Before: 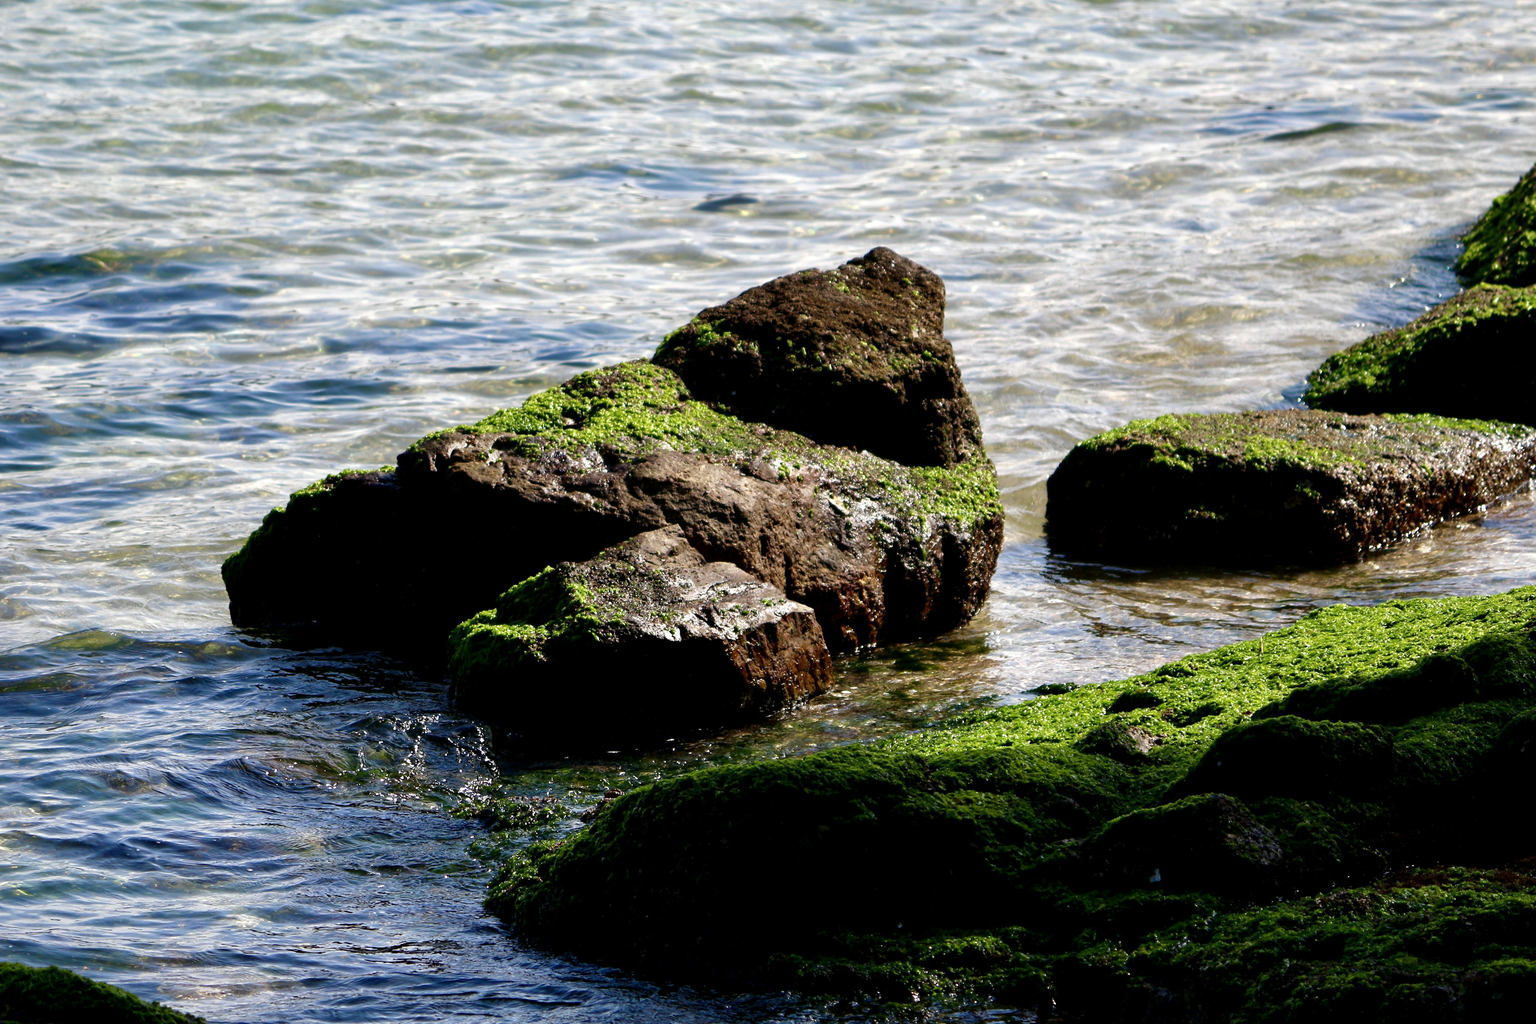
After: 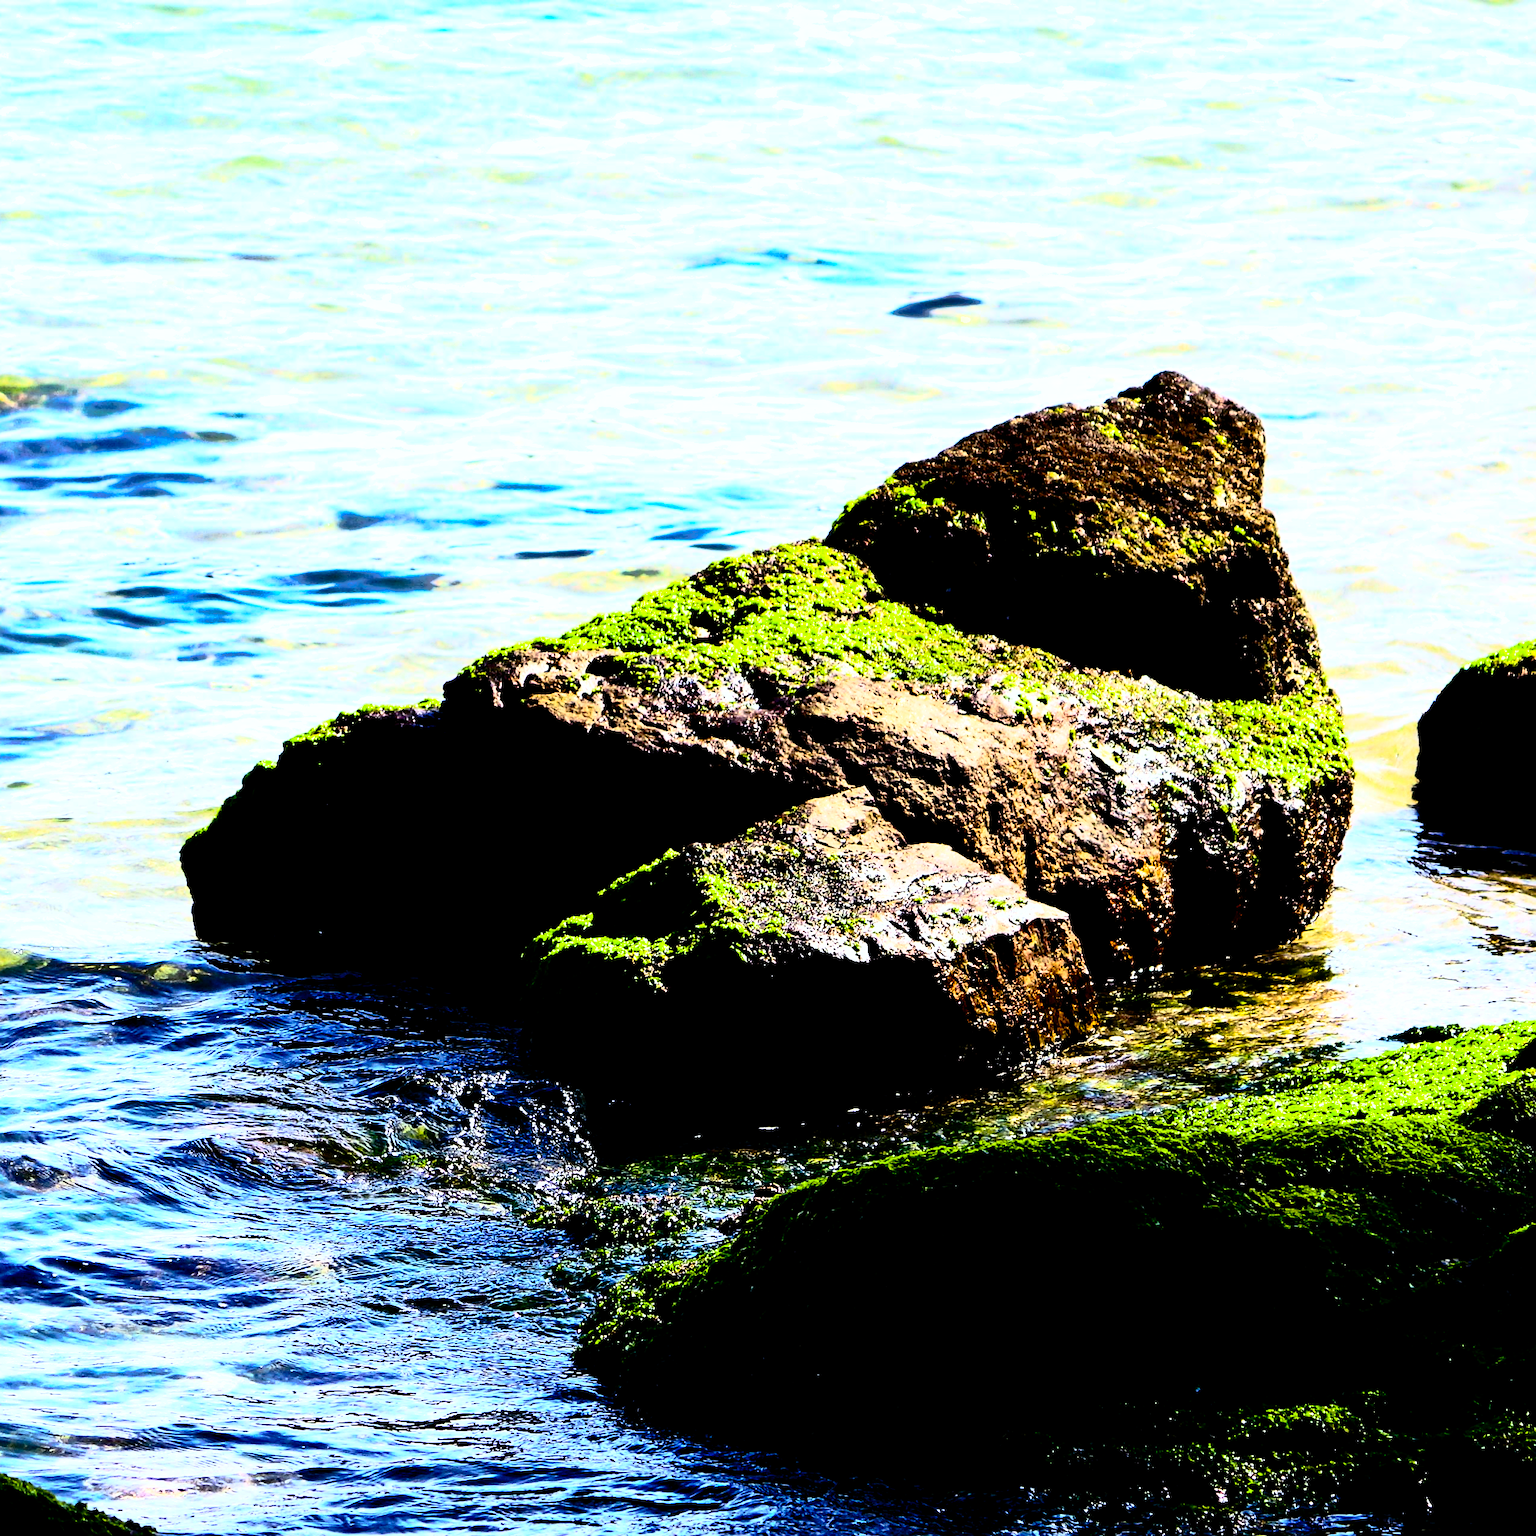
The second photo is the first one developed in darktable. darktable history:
rgb curve: curves: ch0 [(0, 0) (0.21, 0.15) (0.24, 0.21) (0.5, 0.75) (0.75, 0.96) (0.89, 0.99) (1, 1)]; ch1 [(0, 0.02) (0.21, 0.13) (0.25, 0.2) (0.5, 0.67) (0.75, 0.9) (0.89, 0.97) (1, 1)]; ch2 [(0, 0.02) (0.21, 0.13) (0.25, 0.2) (0.5, 0.67) (0.75, 0.9) (0.89, 0.97) (1, 1)], compensate middle gray true
crop and rotate: left 6.617%, right 26.717%
shadows and highlights: on, module defaults
sharpen: on, module defaults
white balance: red 0.954, blue 1.079
contrast brightness saturation: contrast 0.39, brightness 0.1
color balance rgb: shadows lift › luminance -21.66%, shadows lift › chroma 6.57%, shadows lift › hue 270°, power › chroma 0.68%, power › hue 60°, highlights gain › luminance 6.08%, highlights gain › chroma 1.33%, highlights gain › hue 90°, global offset › luminance -0.87%, perceptual saturation grading › global saturation 26.86%, perceptual saturation grading › highlights -28.39%, perceptual saturation grading › mid-tones 15.22%, perceptual saturation grading › shadows 33.98%, perceptual brilliance grading › highlights 10%, perceptual brilliance grading › mid-tones 5%
